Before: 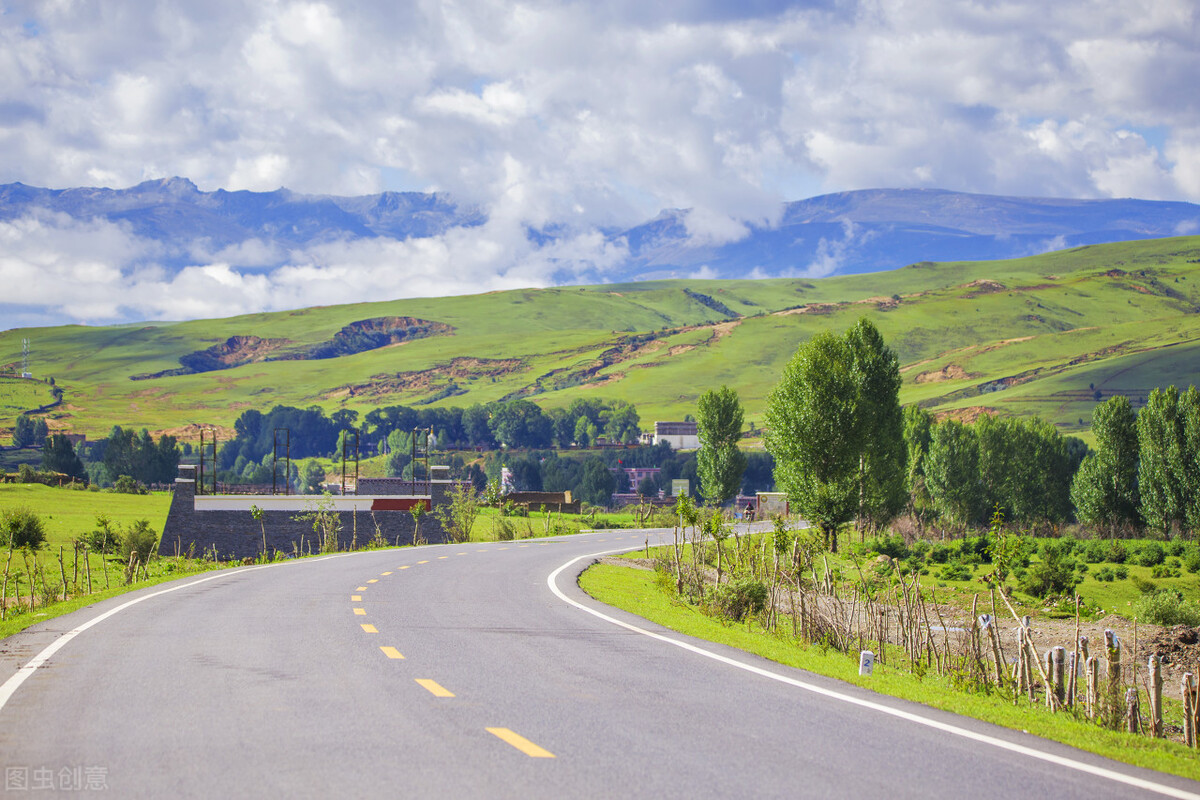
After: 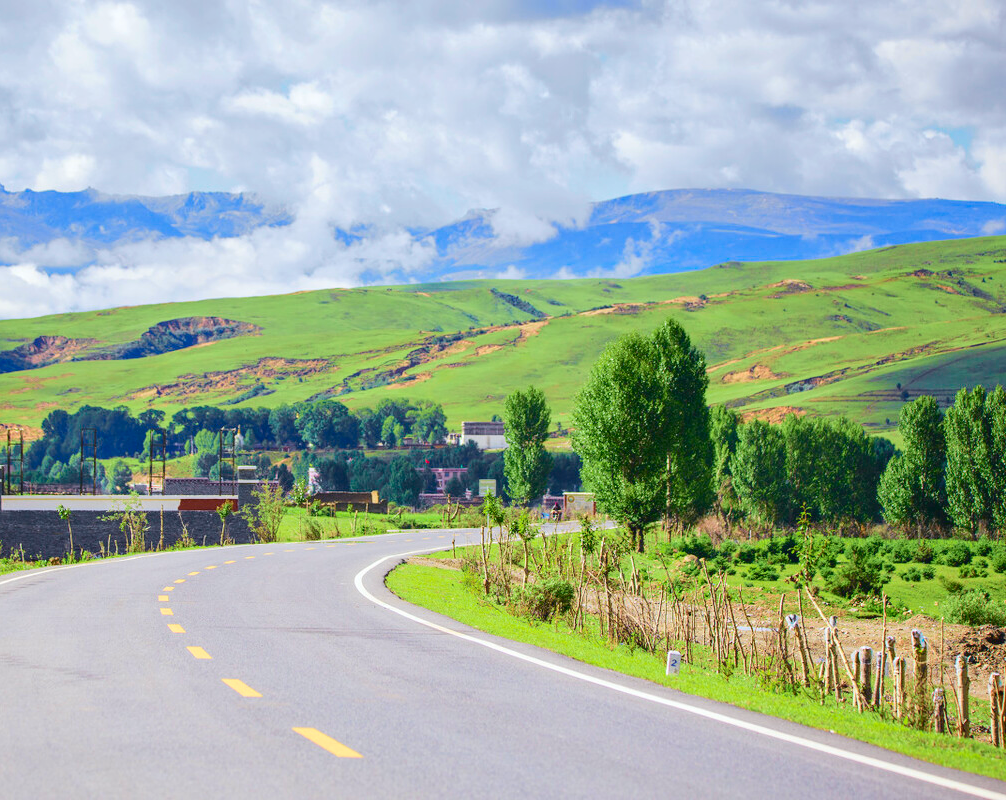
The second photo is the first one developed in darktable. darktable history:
tone equalizer: on, module defaults
crop: left 16.145%
color contrast: green-magenta contrast 1.1, blue-yellow contrast 1.1, unbound 0
tone curve: curves: ch0 [(0, 0.046) (0.037, 0.056) (0.176, 0.162) (0.33, 0.331) (0.432, 0.475) (0.601, 0.665) (0.843, 0.876) (1, 1)]; ch1 [(0, 0) (0.339, 0.349) (0.445, 0.42) (0.476, 0.47) (0.497, 0.492) (0.523, 0.514) (0.557, 0.558) (0.632, 0.615) (0.728, 0.746) (1, 1)]; ch2 [(0, 0) (0.327, 0.324) (0.417, 0.44) (0.46, 0.453) (0.502, 0.495) (0.526, 0.52) (0.54, 0.55) (0.606, 0.626) (0.745, 0.704) (1, 1)], color space Lab, independent channels, preserve colors none
